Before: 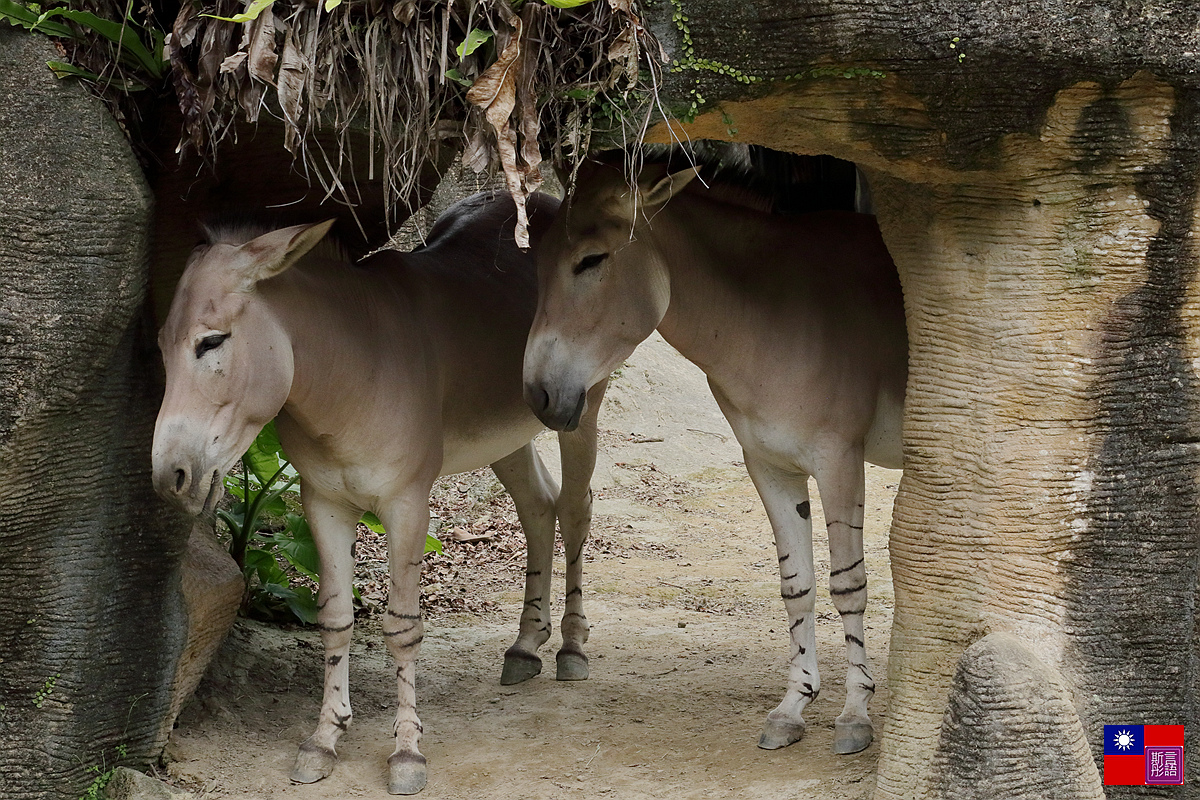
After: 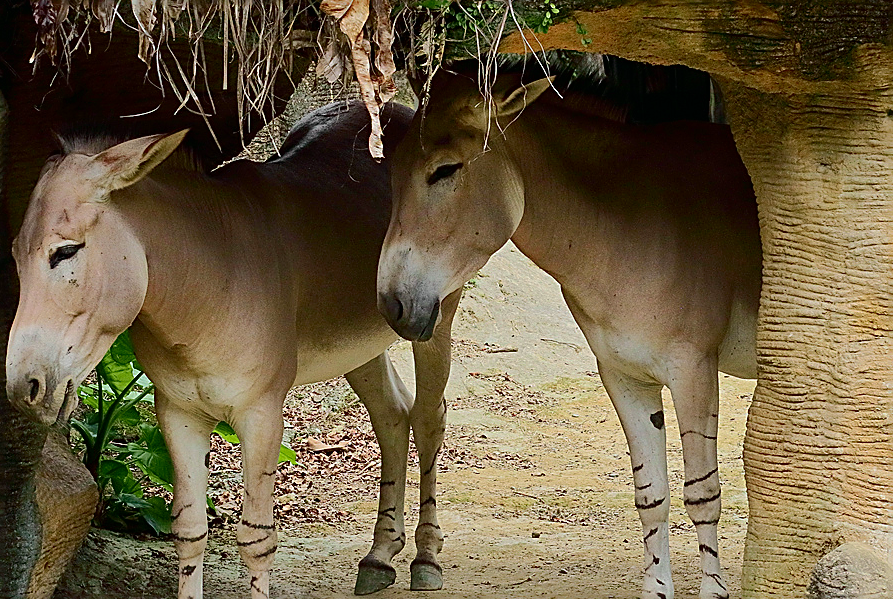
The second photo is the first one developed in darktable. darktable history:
shadows and highlights: shadows 39.43, highlights -59.85
tone curve: curves: ch0 [(0, 0.003) (0.044, 0.025) (0.12, 0.089) (0.197, 0.168) (0.281, 0.273) (0.468, 0.548) (0.583, 0.691) (0.701, 0.815) (0.86, 0.922) (1, 0.982)]; ch1 [(0, 0) (0.232, 0.214) (0.404, 0.376) (0.461, 0.425) (0.493, 0.481) (0.501, 0.5) (0.517, 0.524) (0.55, 0.585) (0.598, 0.651) (0.671, 0.735) (0.796, 0.85) (1, 1)]; ch2 [(0, 0) (0.249, 0.216) (0.357, 0.317) (0.448, 0.432) (0.478, 0.492) (0.498, 0.499) (0.517, 0.527) (0.537, 0.564) (0.569, 0.617) (0.61, 0.659) (0.706, 0.75) (0.808, 0.809) (0.991, 0.968)], color space Lab, independent channels, preserve colors none
crop and rotate: left 12.192%, top 11.333%, right 13.342%, bottom 13.781%
sharpen: amount 0.896
